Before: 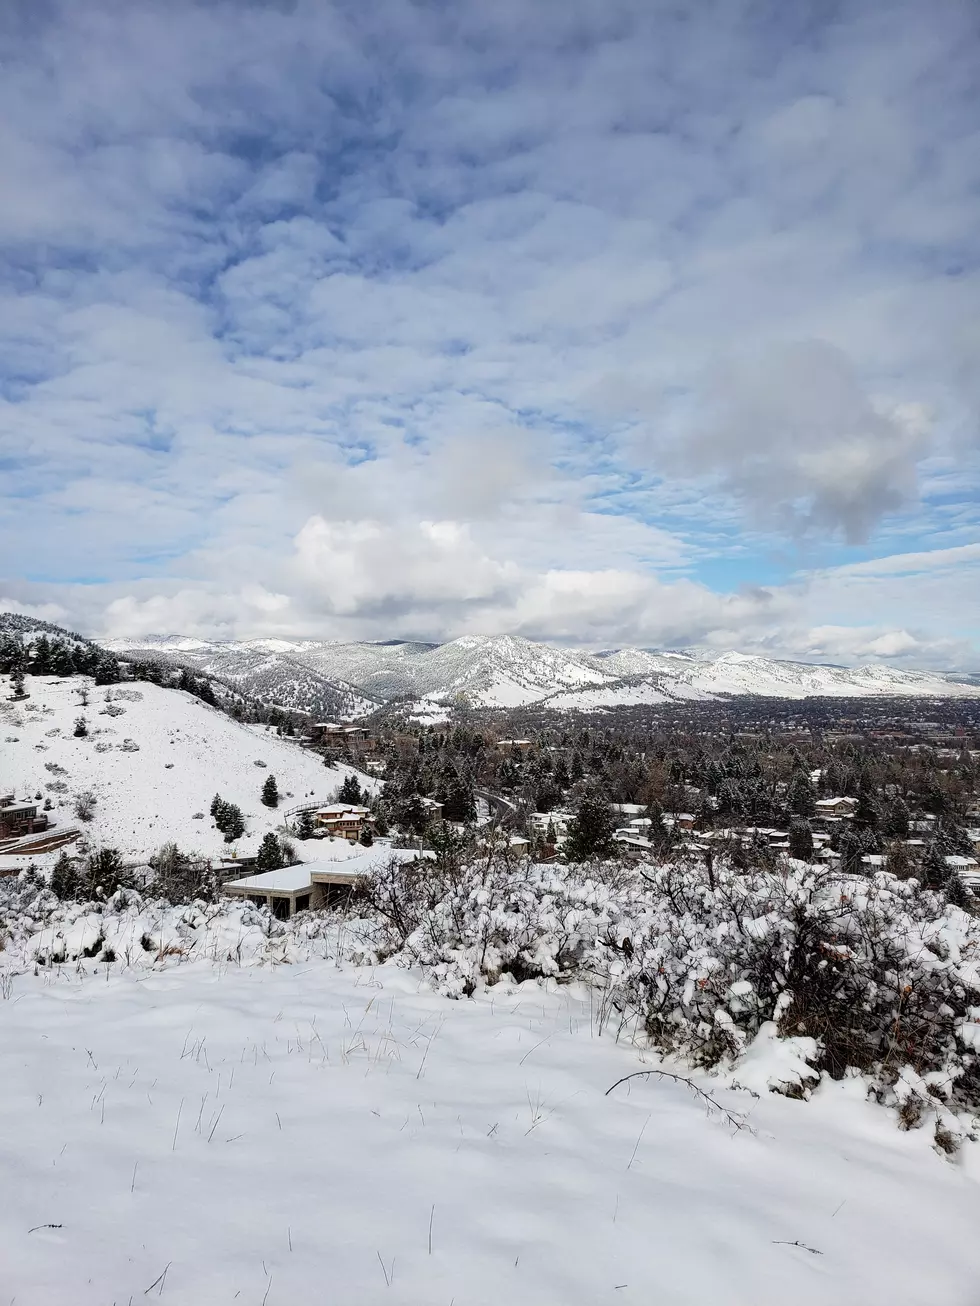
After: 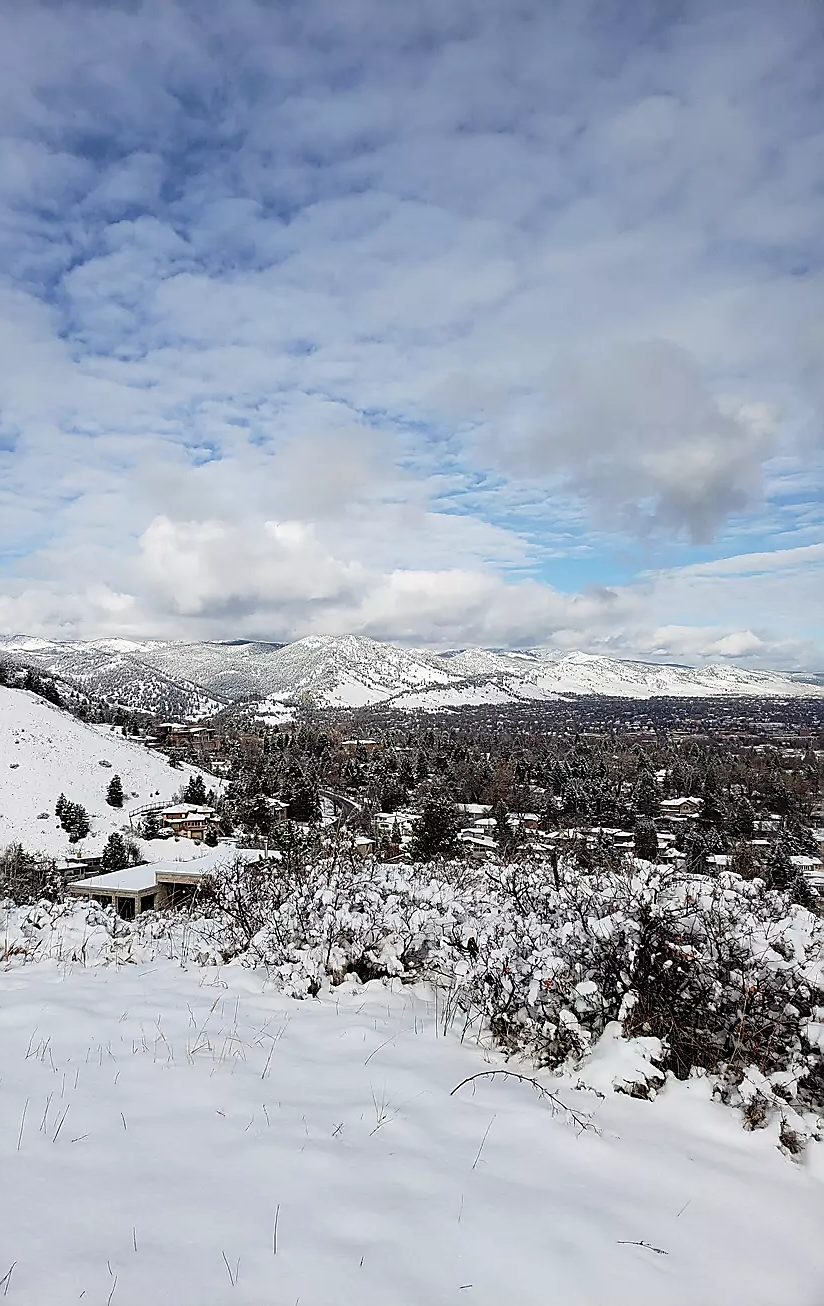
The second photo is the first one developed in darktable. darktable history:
crop: left 15.874%
sharpen: radius 1.39, amount 1.249, threshold 0.742
